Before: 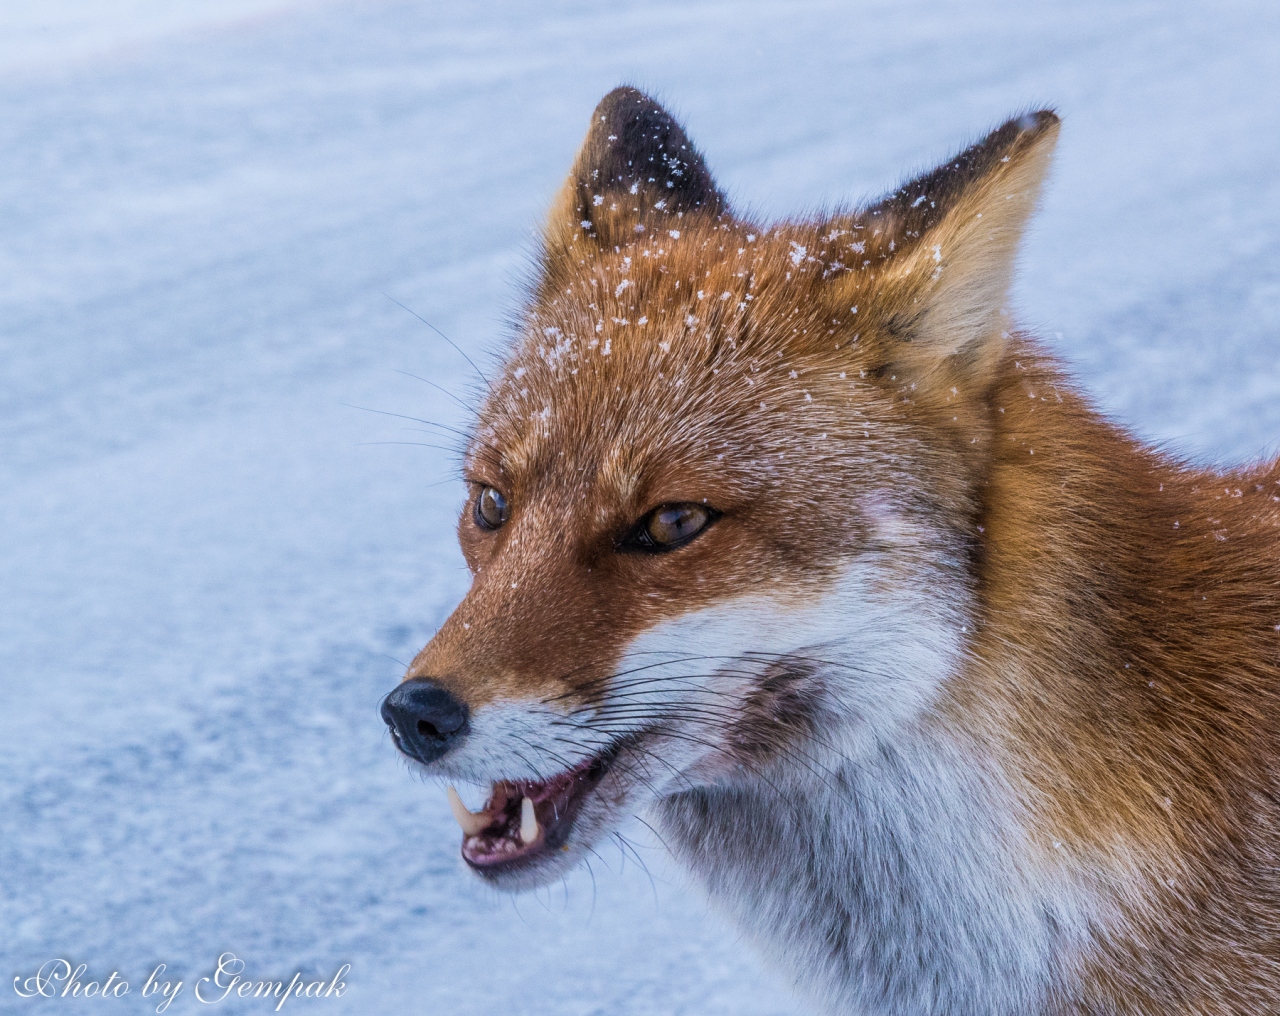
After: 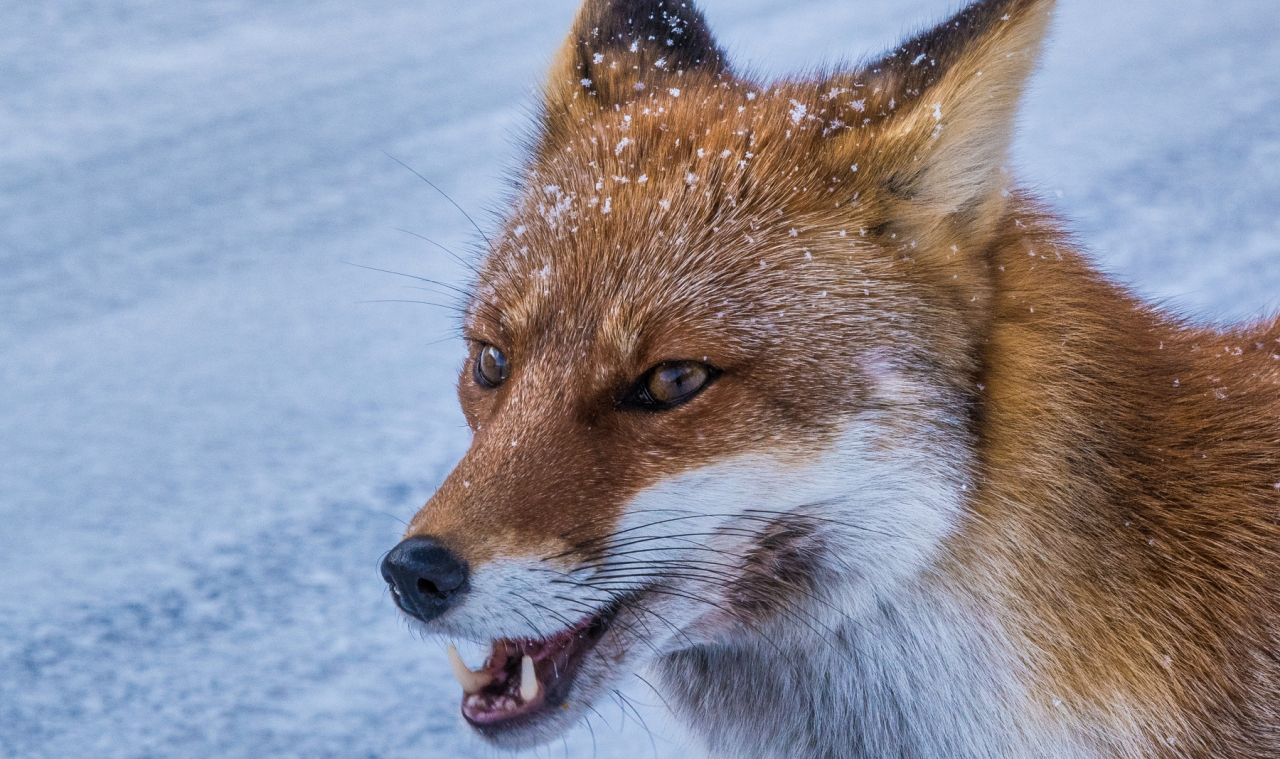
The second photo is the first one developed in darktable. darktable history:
crop: top 14.027%, bottom 11.205%
shadows and highlights: shadows 58.3, soften with gaussian
